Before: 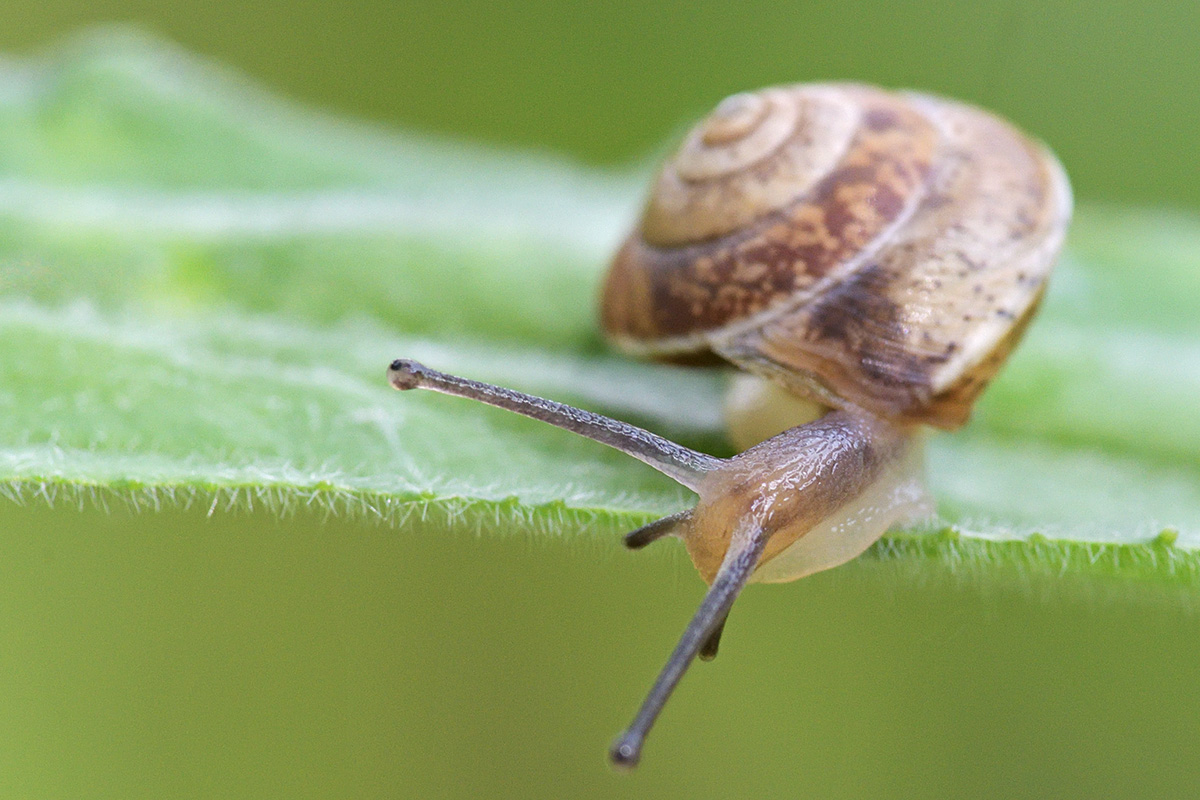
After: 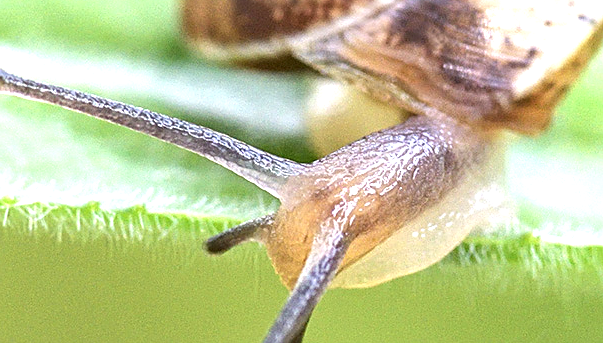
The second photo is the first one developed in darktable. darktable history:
tone equalizer: on, module defaults
color correction: highlights a* -0.156, highlights b* 0.096
exposure: black level correction 0, exposure 1 EV, compensate highlight preservation false
local contrast: on, module defaults
crop: left 34.977%, top 36.943%, right 14.714%, bottom 20.074%
sharpen: on, module defaults
